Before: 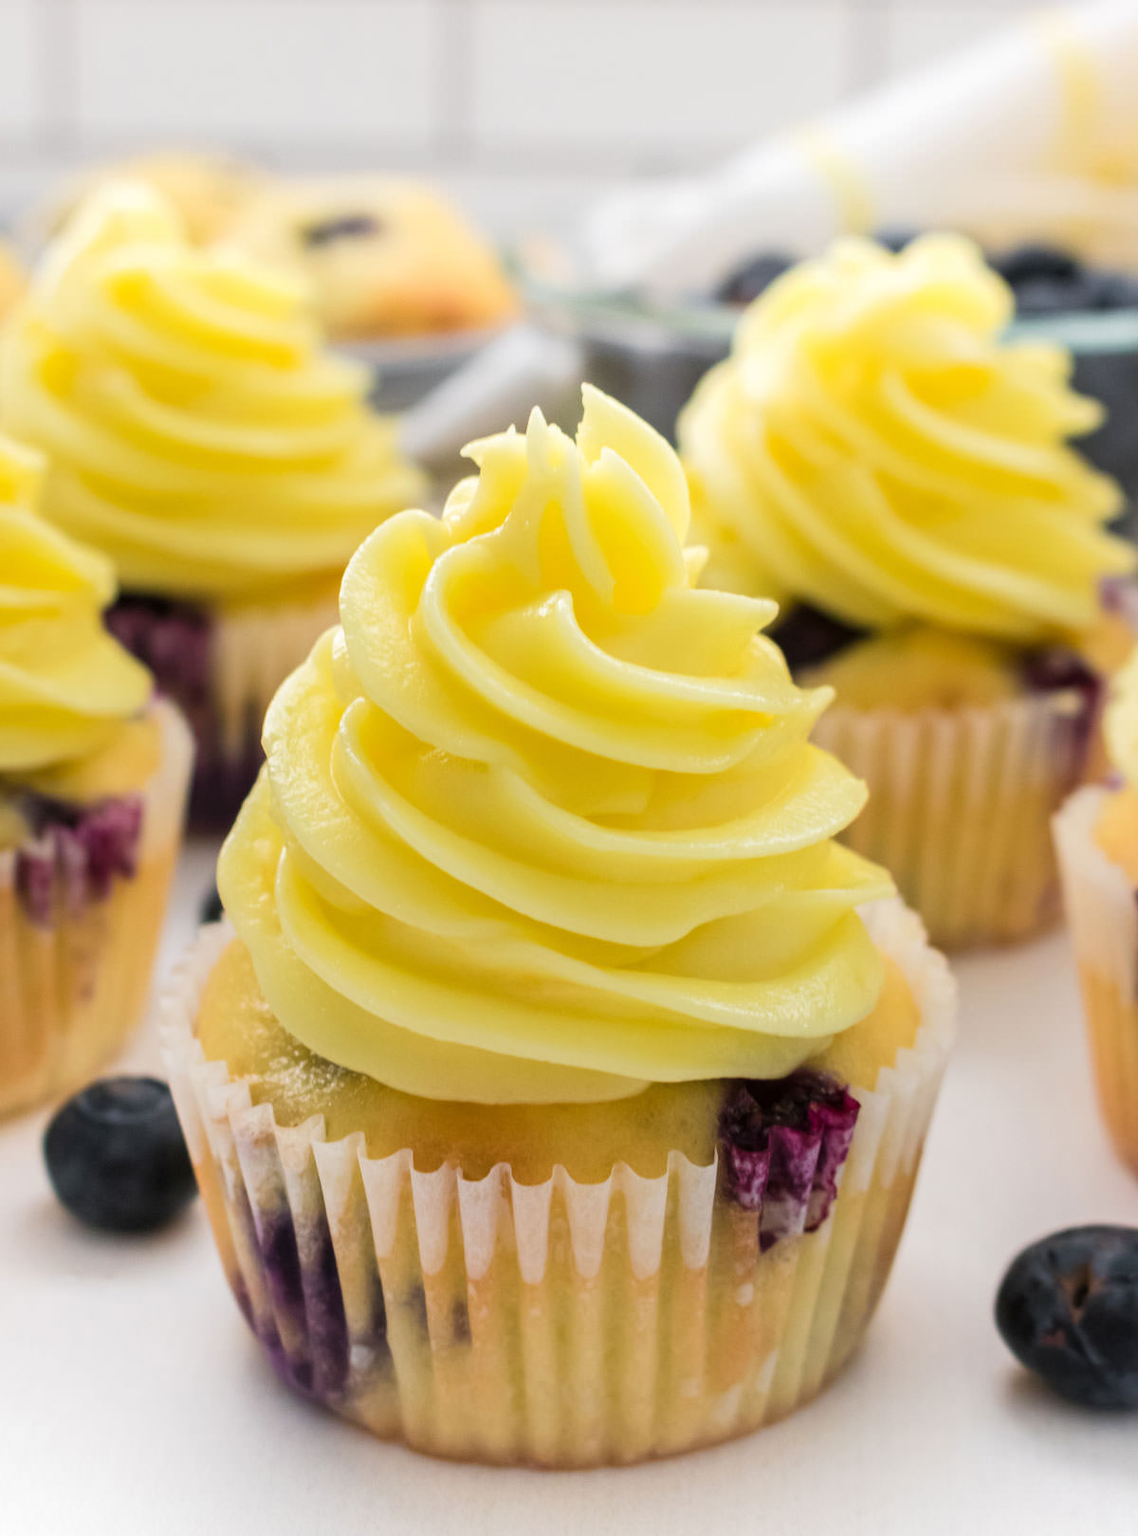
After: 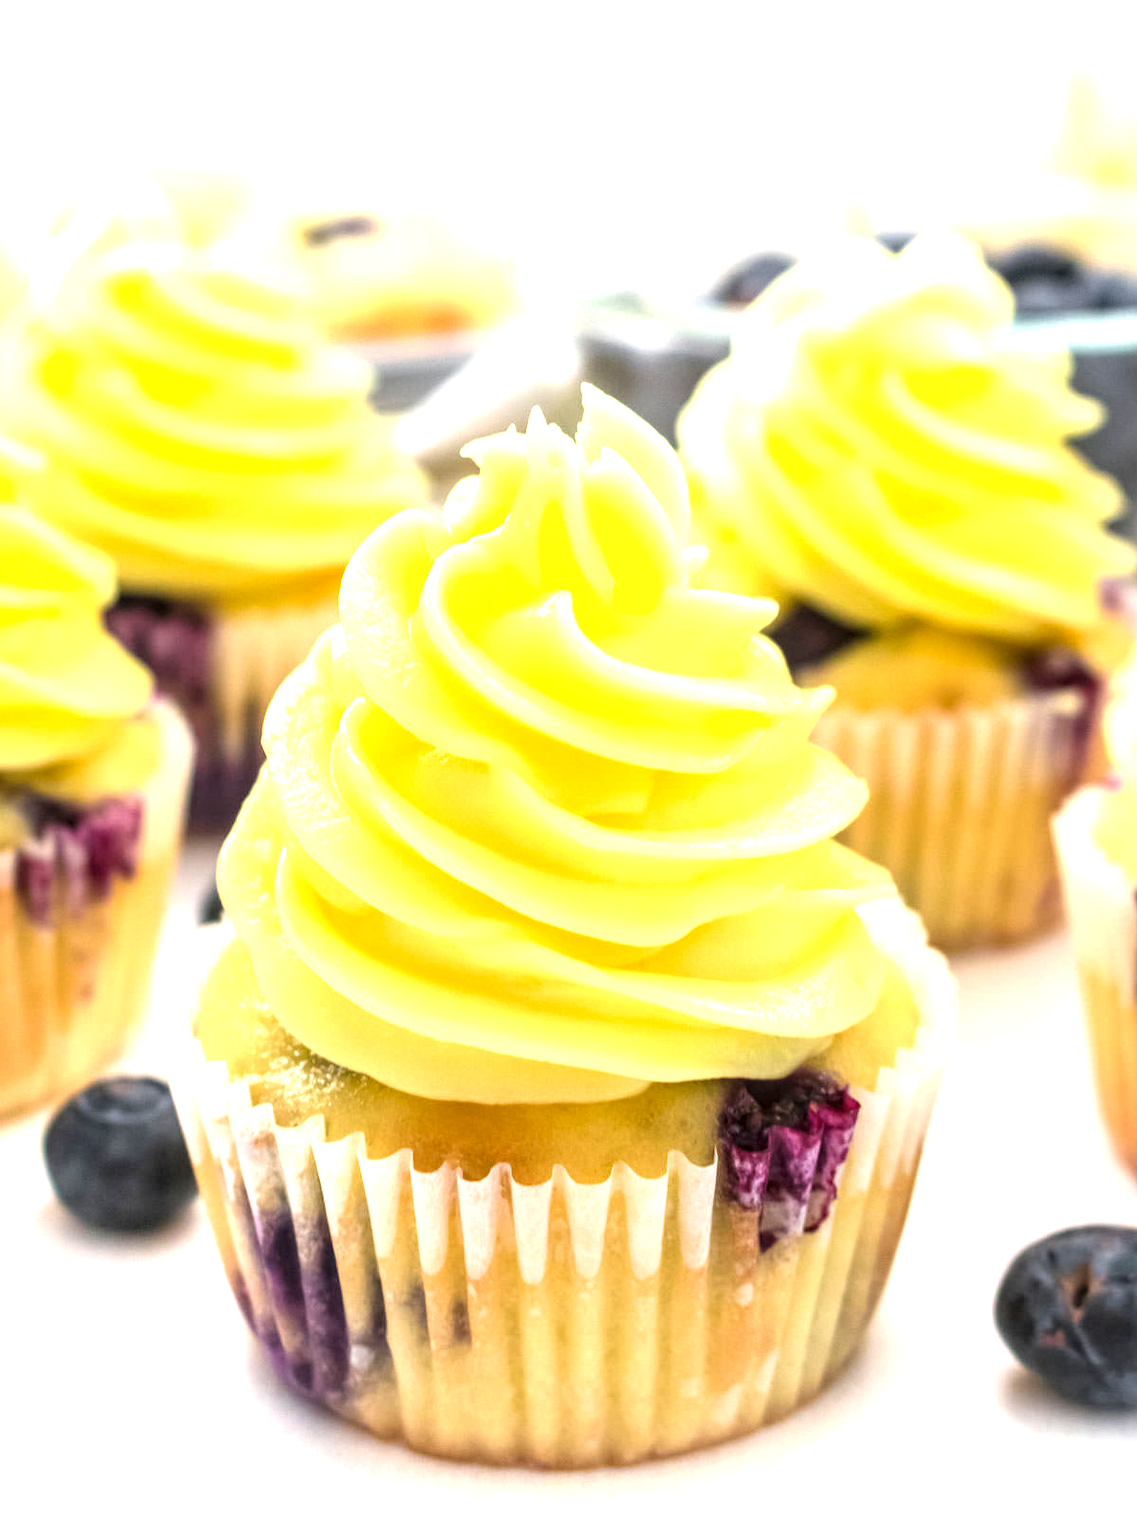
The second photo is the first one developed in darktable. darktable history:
local contrast: detail 130%
exposure: black level correction 0.001, exposure 1.12 EV, compensate exposure bias true, compensate highlight preservation false
